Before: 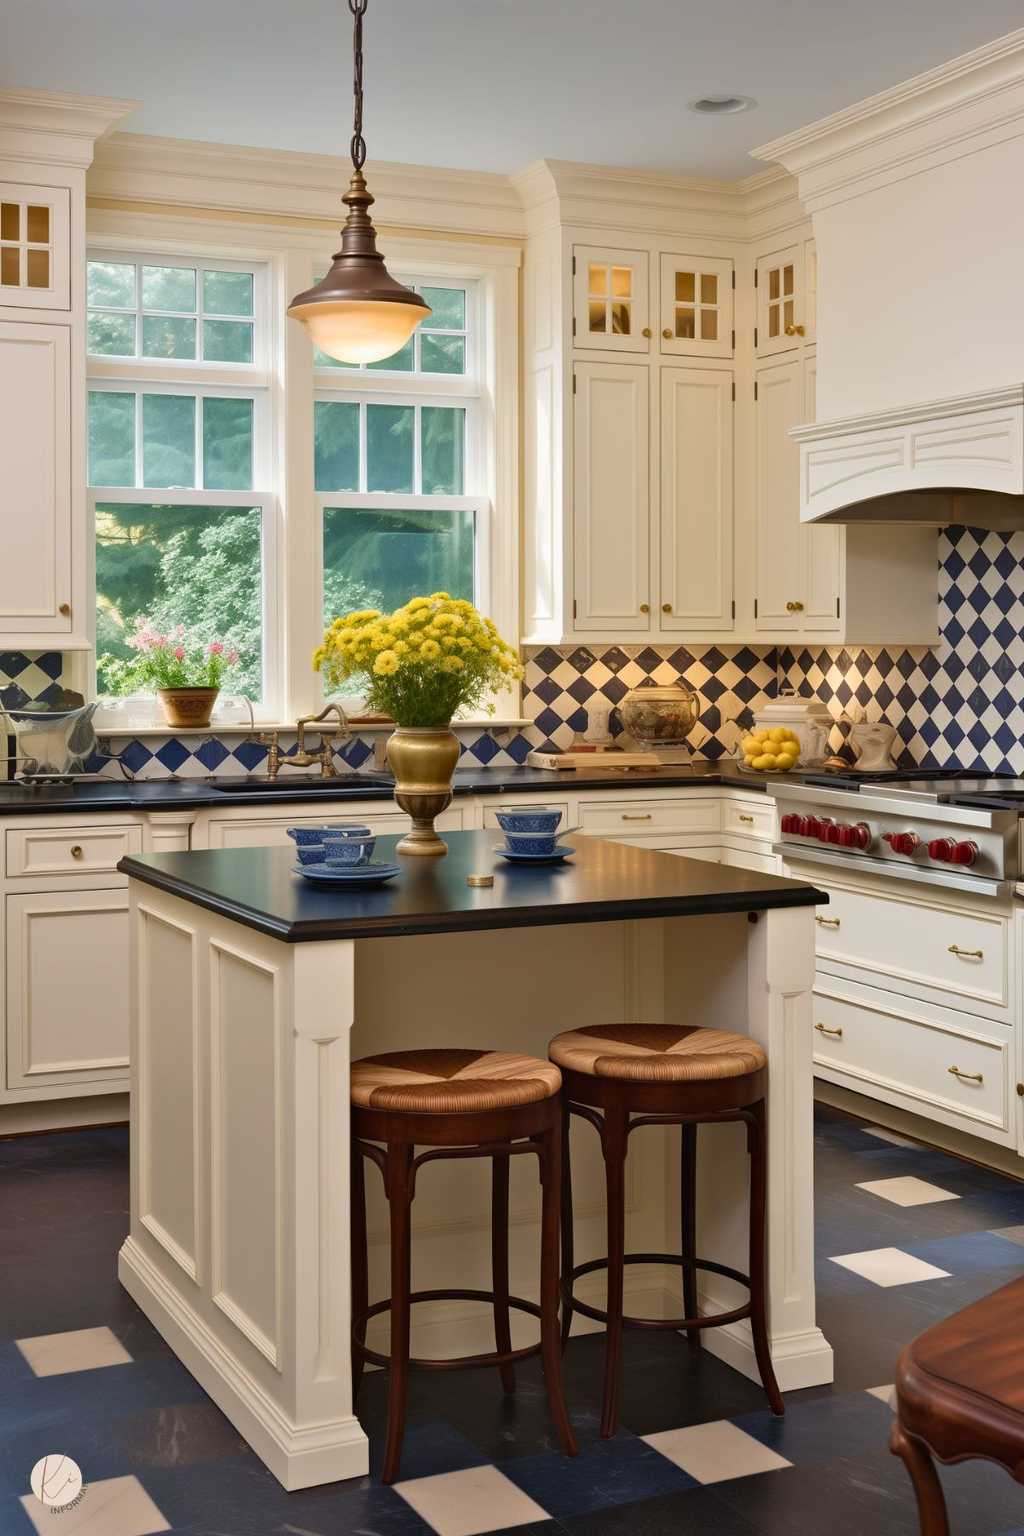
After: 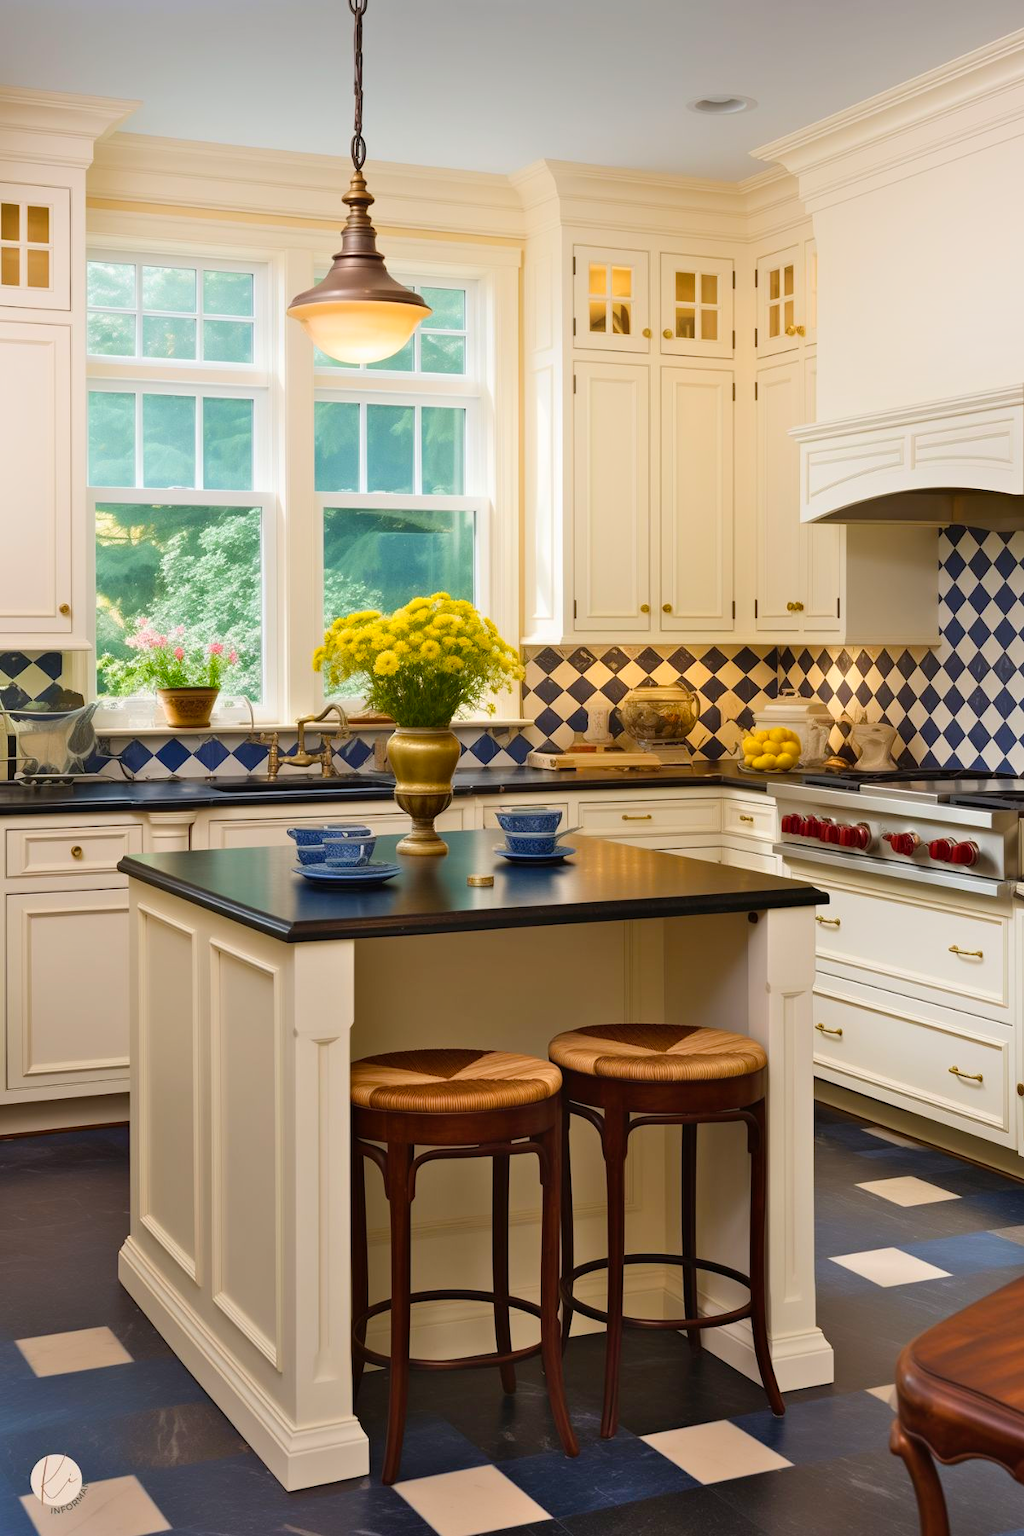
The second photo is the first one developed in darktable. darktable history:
shadows and highlights: highlights 69.46, soften with gaussian
color balance rgb: linear chroma grading › global chroma 19.546%, perceptual saturation grading › global saturation 0.801%, perceptual saturation grading › mid-tones 11.205%, global vibrance 9.952%
